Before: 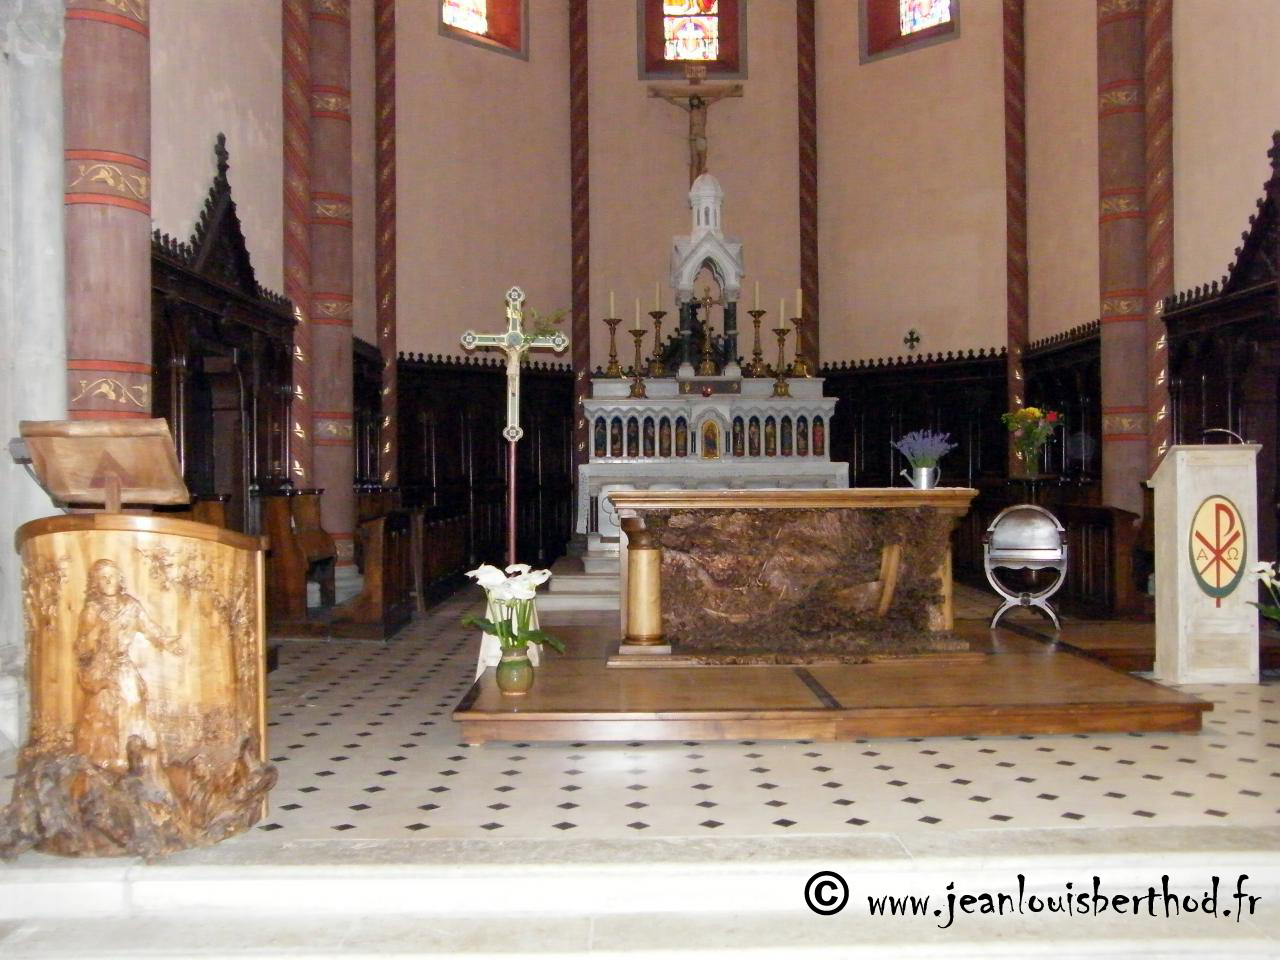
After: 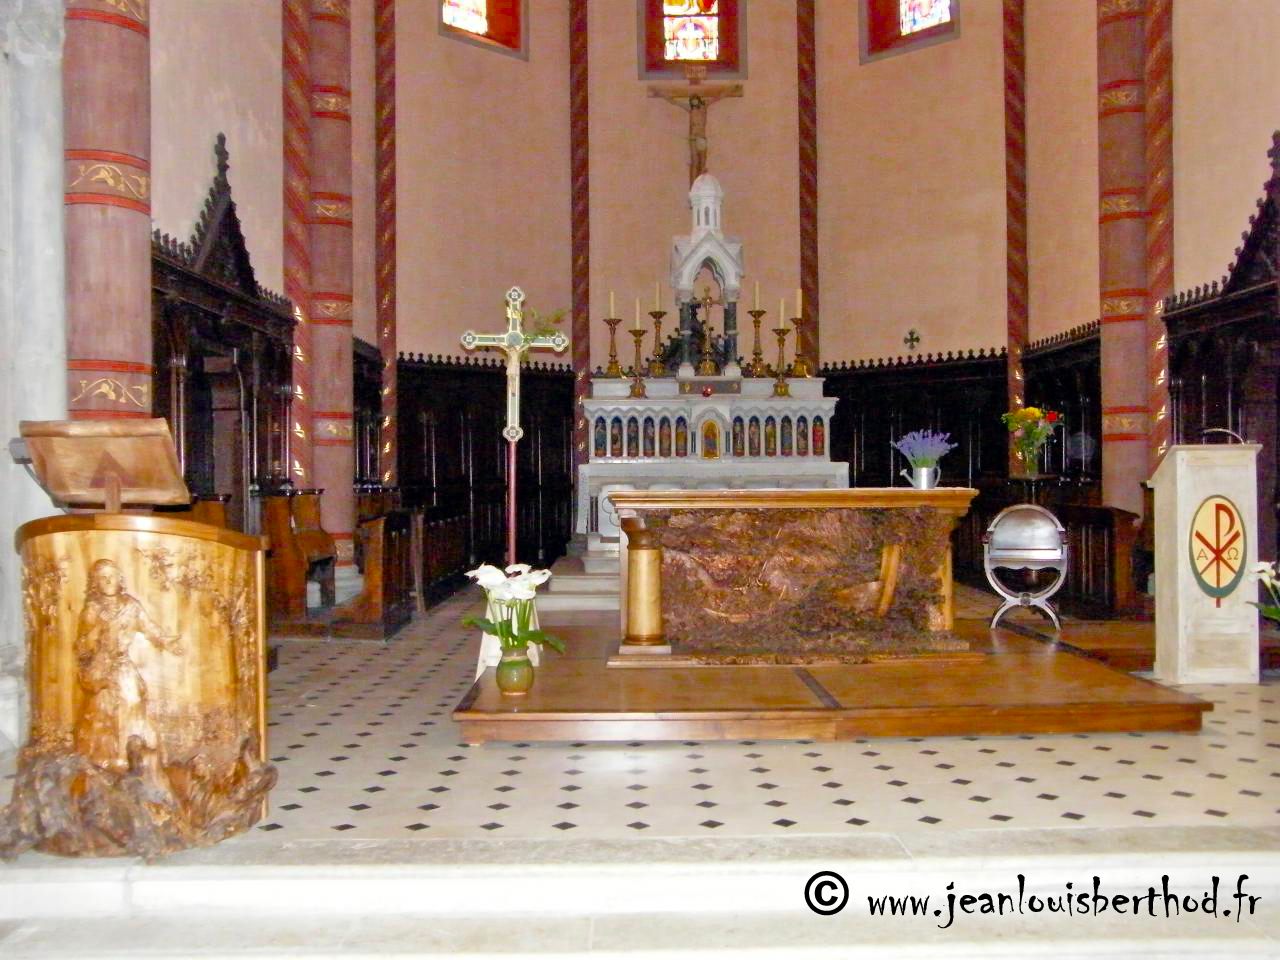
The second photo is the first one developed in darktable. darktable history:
tone equalizer: -7 EV 0.141 EV, -6 EV 0.588 EV, -5 EV 1.16 EV, -4 EV 1.35 EV, -3 EV 1.17 EV, -2 EV 0.6 EV, -1 EV 0.161 EV
color balance rgb: perceptual saturation grading › global saturation 19.345%, saturation formula JzAzBz (2021)
